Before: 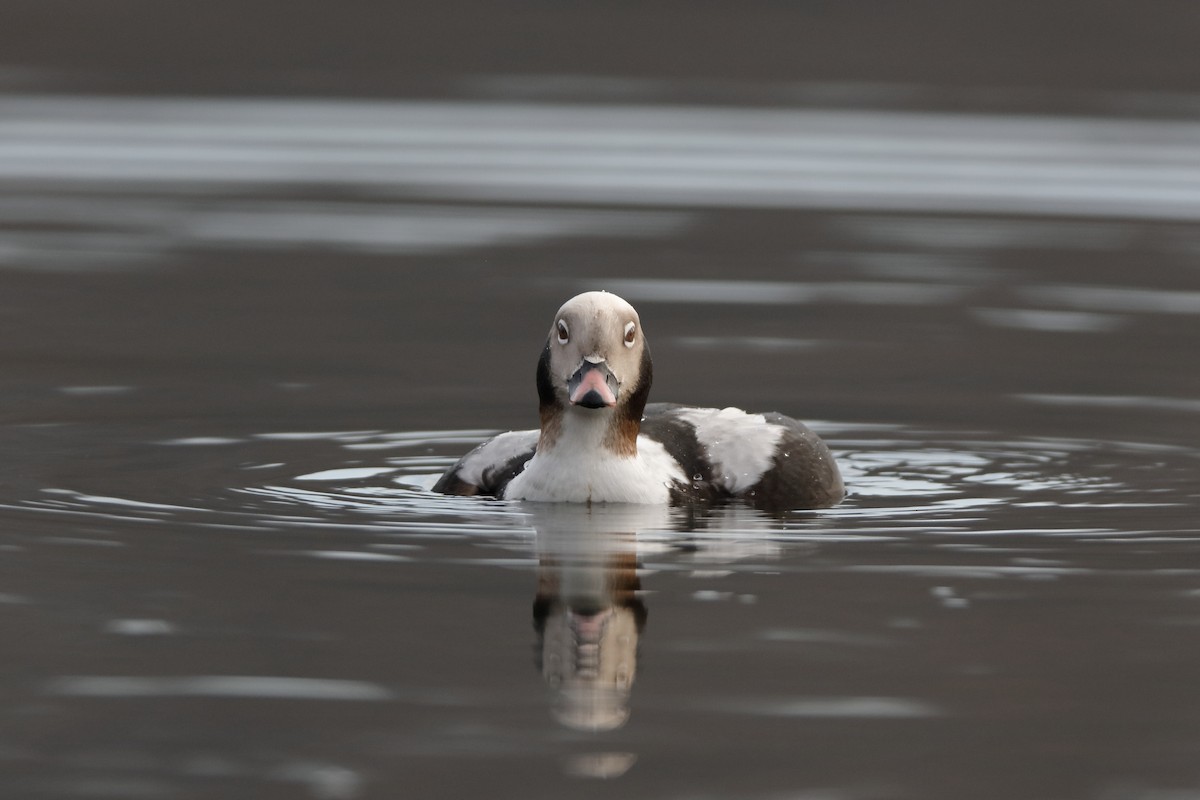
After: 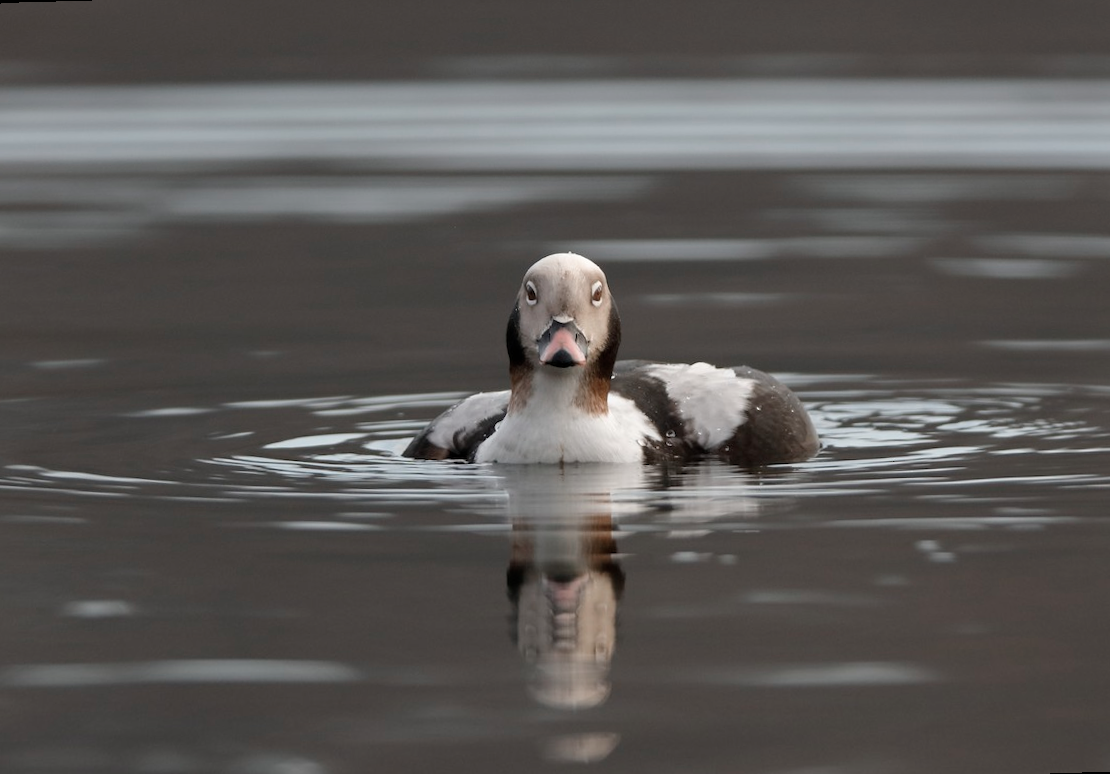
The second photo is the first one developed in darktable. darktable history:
color correction: saturation 0.8
rotate and perspective: rotation -1.68°, lens shift (vertical) -0.146, crop left 0.049, crop right 0.912, crop top 0.032, crop bottom 0.96
